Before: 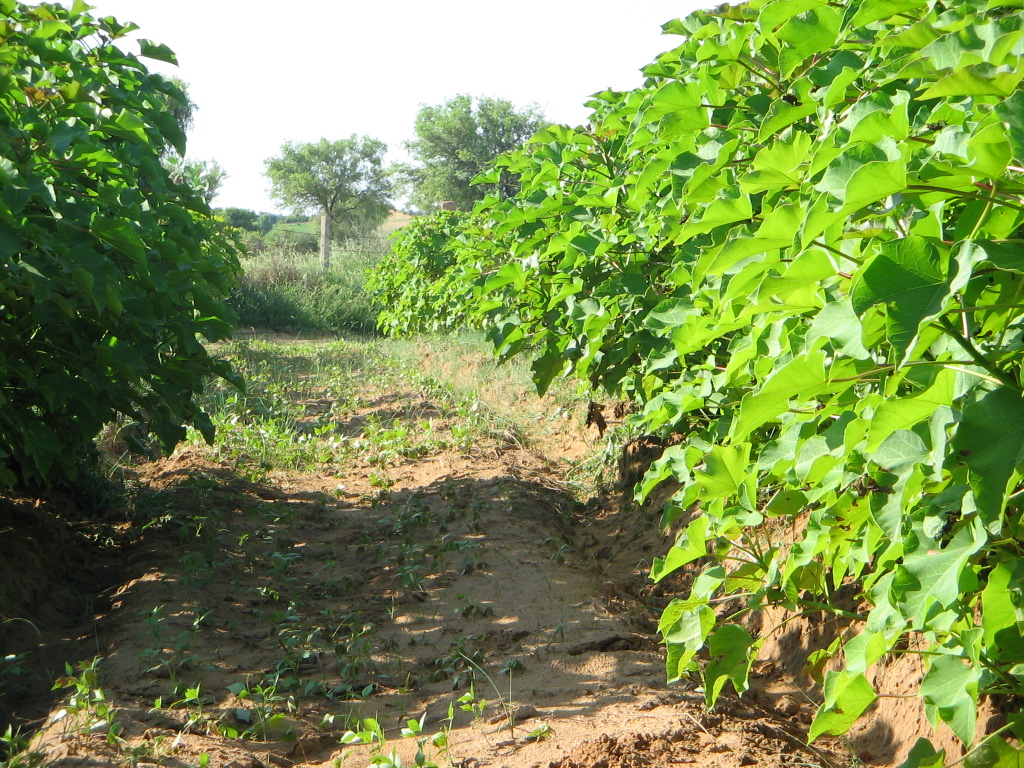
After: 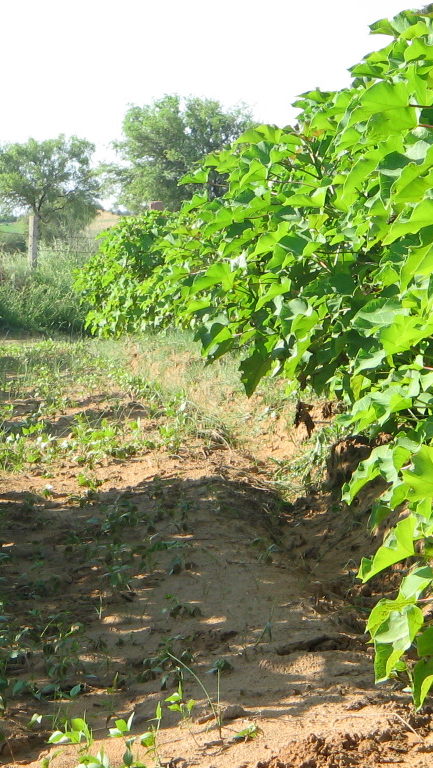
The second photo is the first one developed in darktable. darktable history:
crop: left 28.544%, right 29.136%
